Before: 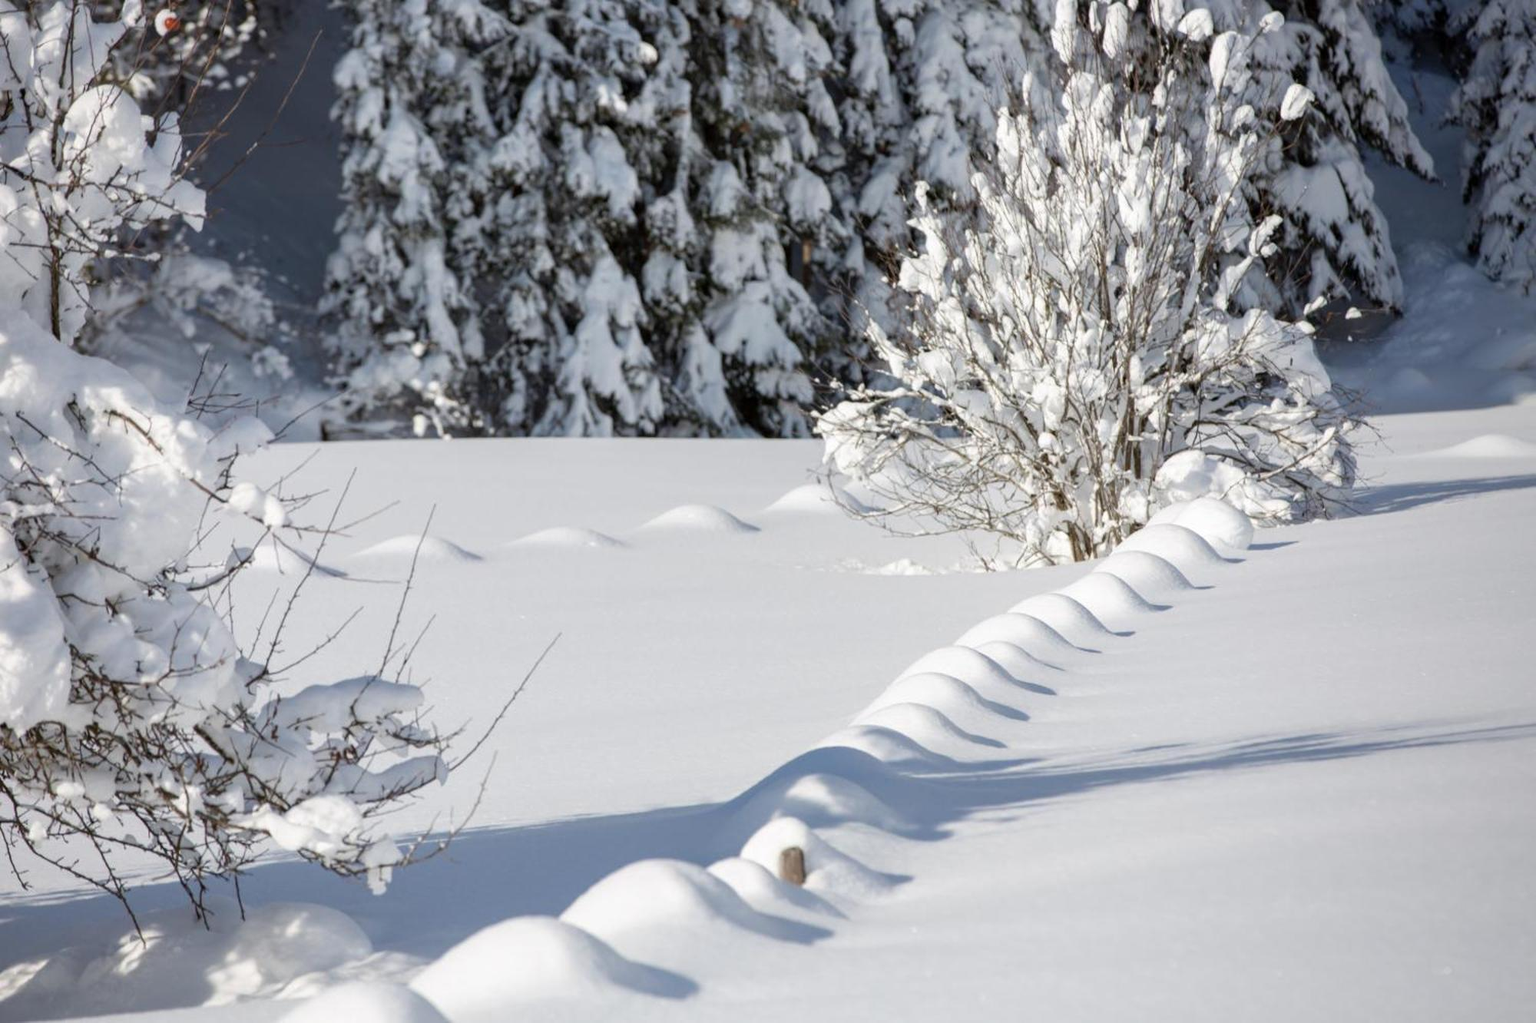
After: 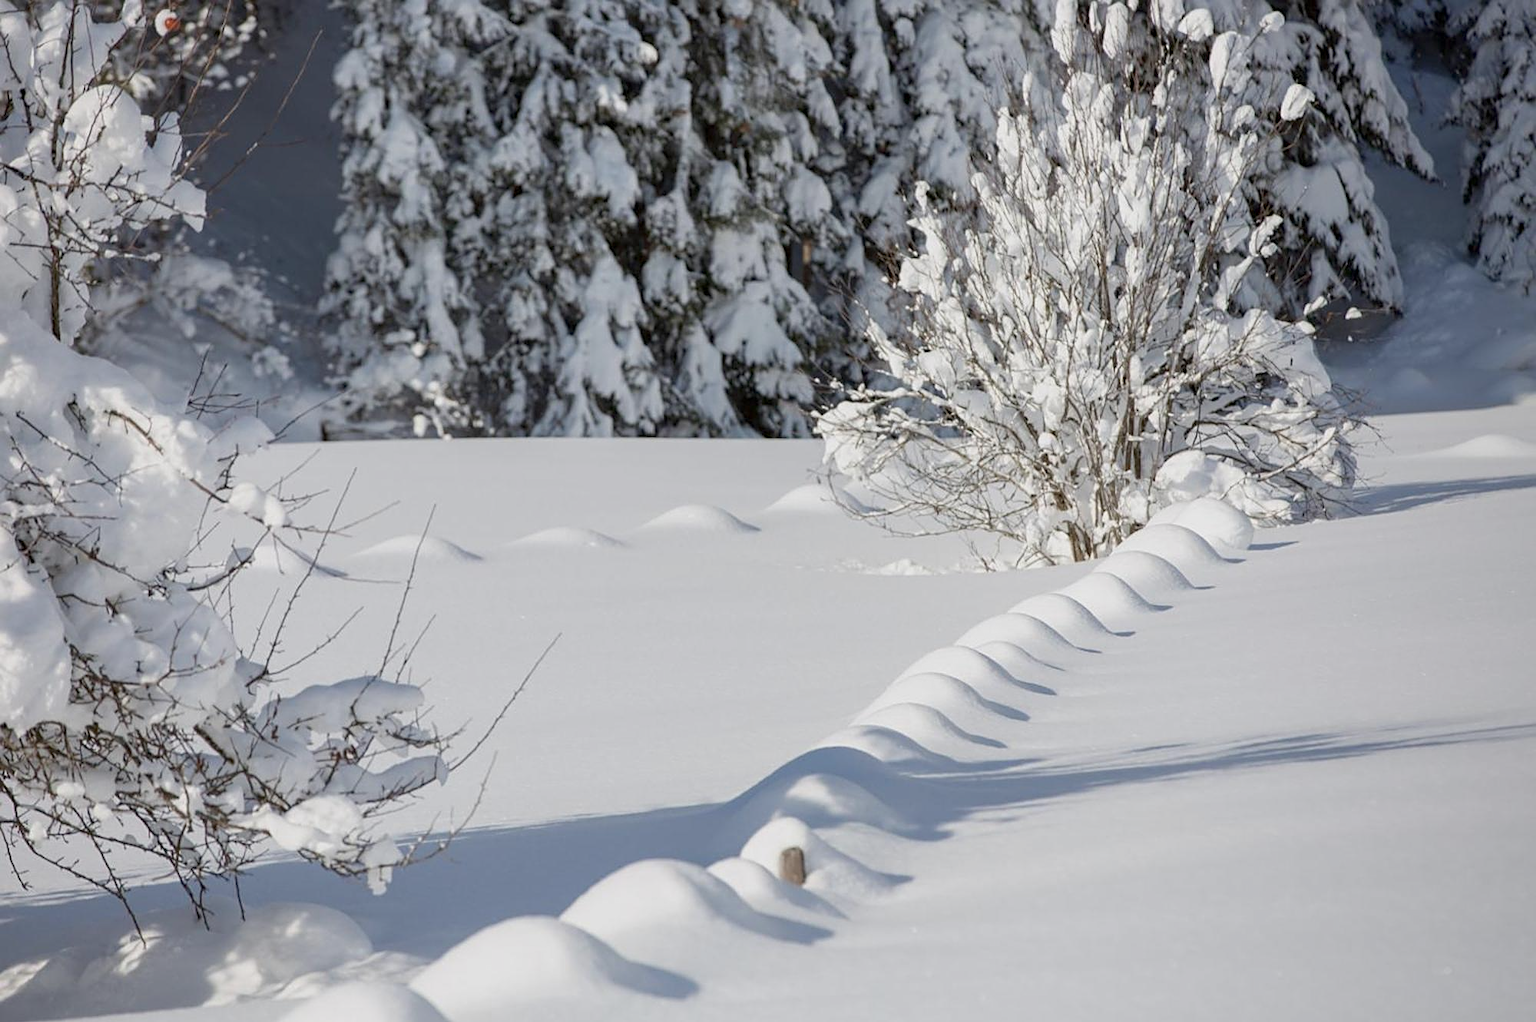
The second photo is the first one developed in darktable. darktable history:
sharpen: on, module defaults
color balance: contrast -15%
